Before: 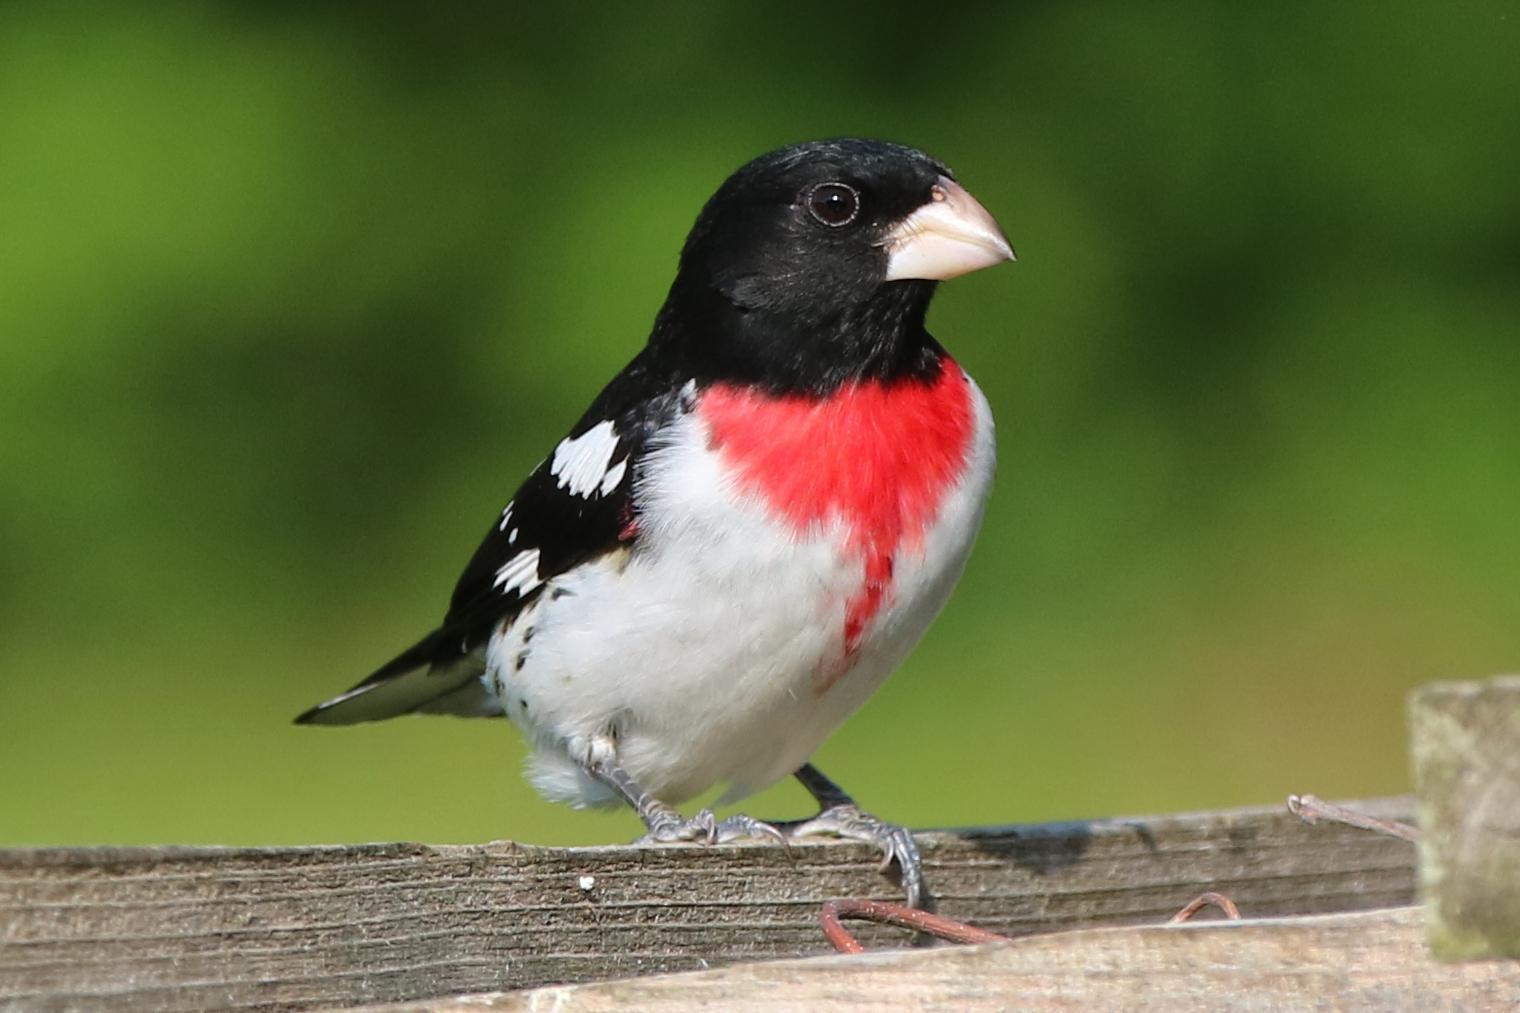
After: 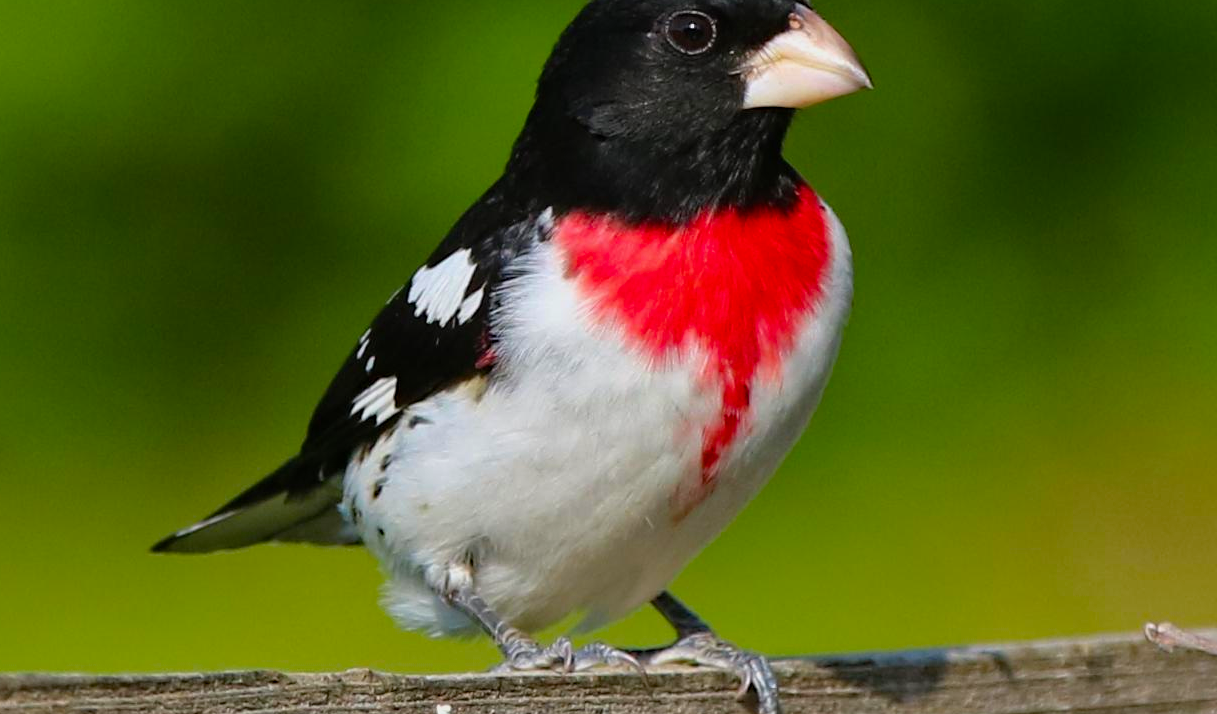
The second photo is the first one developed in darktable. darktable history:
crop: left 9.416%, top 17.052%, right 10.505%, bottom 12.397%
haze removal: compatibility mode true, adaptive false
tone curve: curves: ch0 [(0, 0) (0.003, 0.003) (0.011, 0.012) (0.025, 0.026) (0.044, 0.047) (0.069, 0.073) (0.1, 0.105) (0.136, 0.143) (0.177, 0.187) (0.224, 0.237) (0.277, 0.293) (0.335, 0.354) (0.399, 0.422) (0.468, 0.495) (0.543, 0.574) (0.623, 0.659) (0.709, 0.749) (0.801, 0.846) (0.898, 0.932) (1, 1)], color space Lab, linked channels, preserve colors none
exposure: exposure -0.394 EV, compensate highlight preservation false
color balance rgb: power › hue 171.55°, perceptual saturation grading › global saturation 29.792%
